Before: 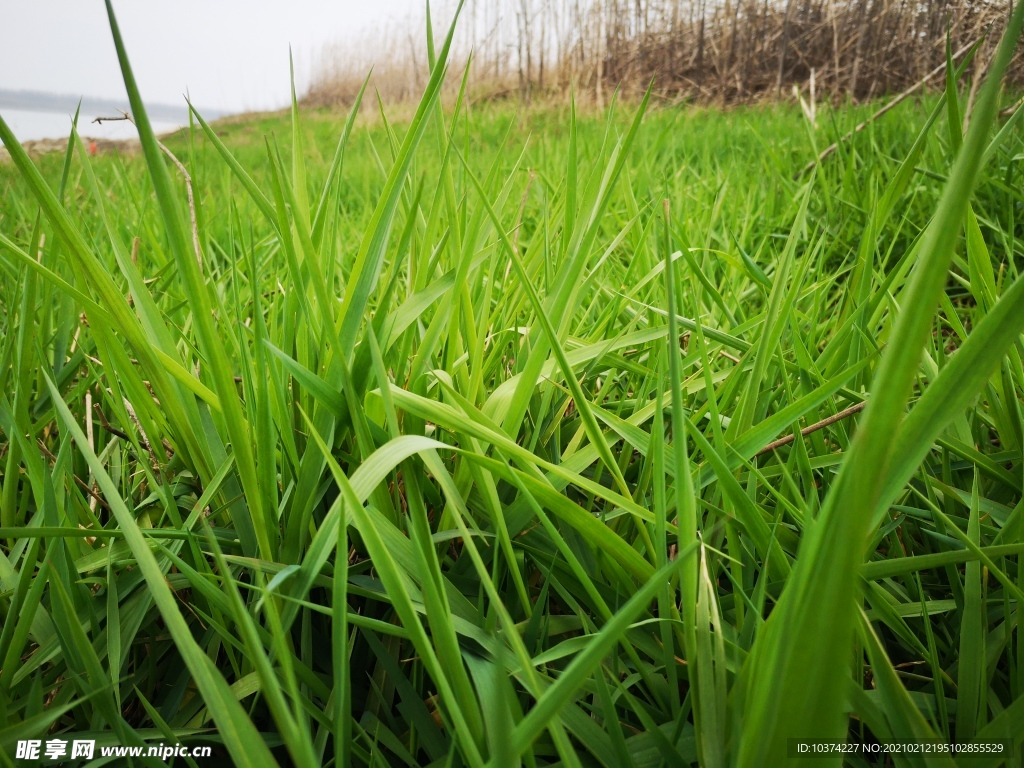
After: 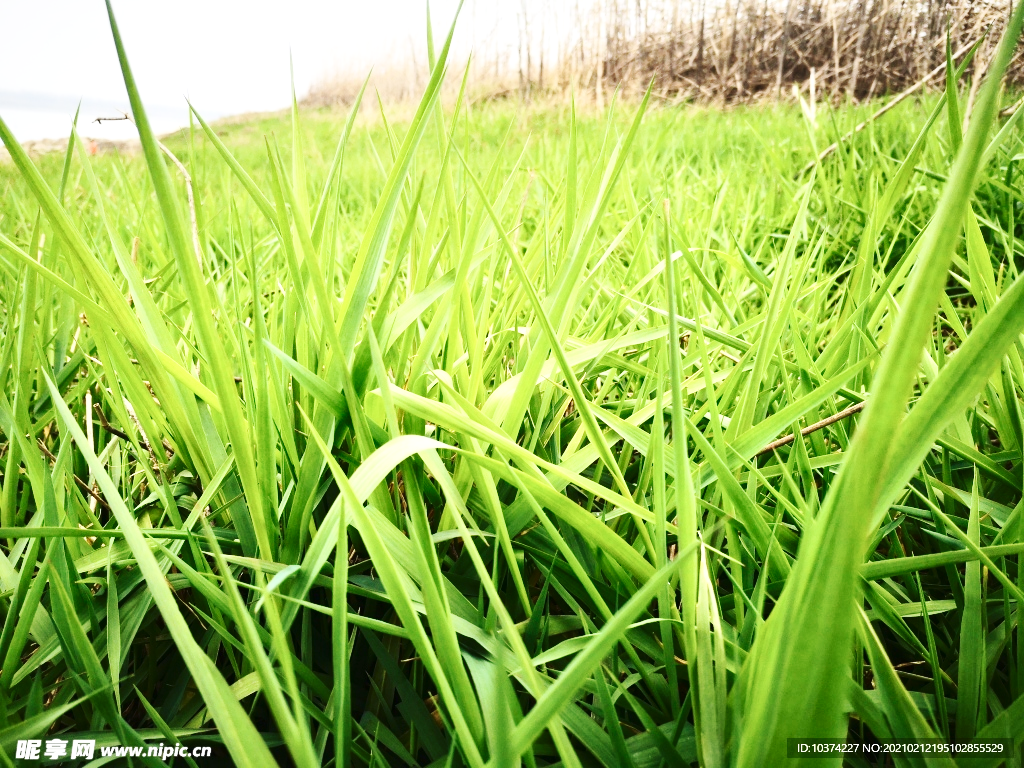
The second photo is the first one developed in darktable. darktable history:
local contrast: mode bilateral grid, contrast 20, coarseness 100, detail 150%, midtone range 0.2
contrast brightness saturation: contrast 0.286
base curve: curves: ch0 [(0, 0.007) (0.028, 0.063) (0.121, 0.311) (0.46, 0.743) (0.859, 0.957) (1, 1)], preserve colors none
